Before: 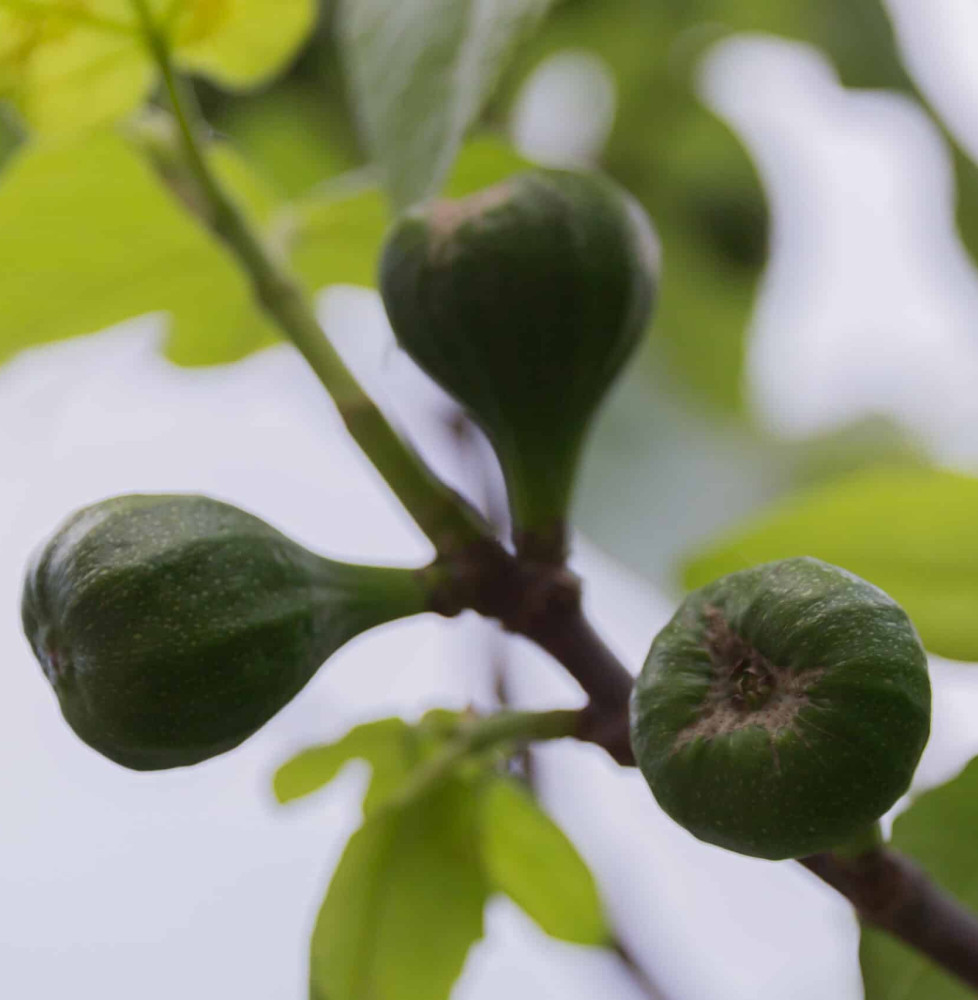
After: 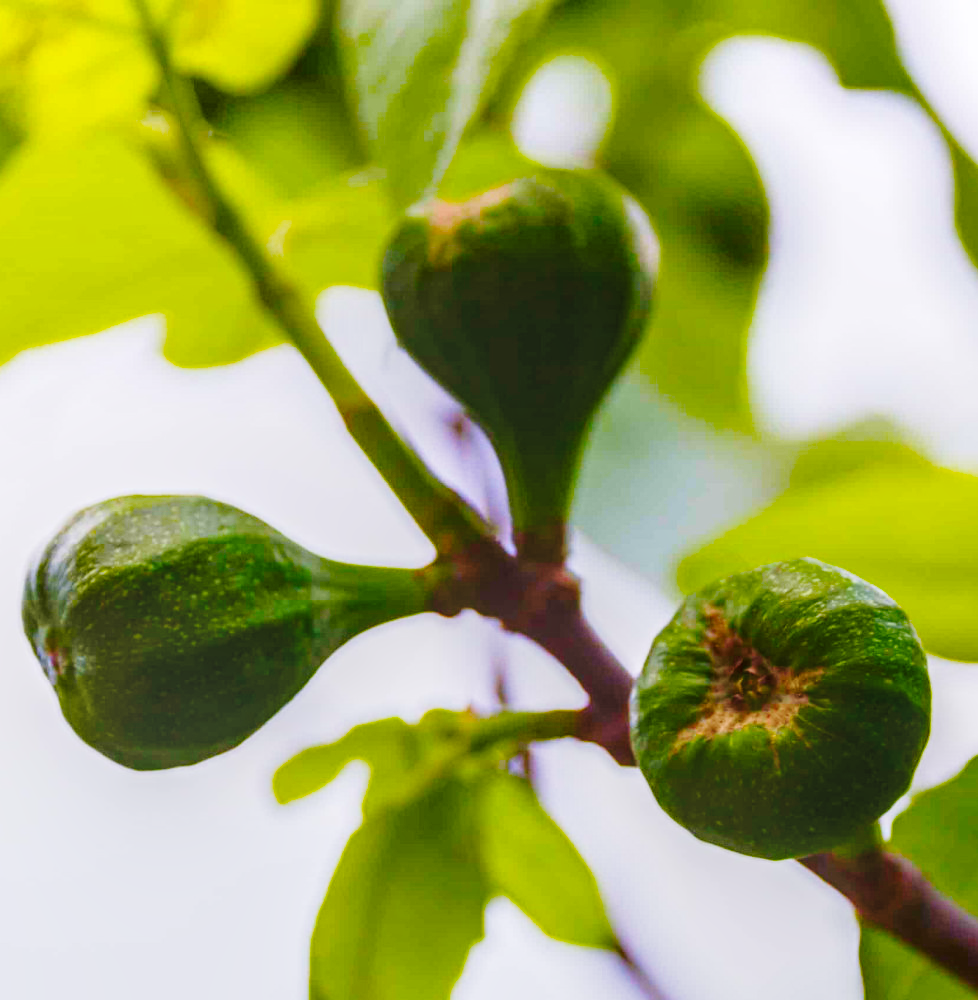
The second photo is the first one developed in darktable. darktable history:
local contrast: highlights 0%, shadows 1%, detail 133%
color balance rgb: perceptual saturation grading › global saturation 55.086%, perceptual saturation grading › highlights -50.2%, perceptual saturation grading › mid-tones 39.393%, perceptual saturation grading › shadows 30.432%, global vibrance 59.458%
base curve: curves: ch0 [(0, 0) (0.028, 0.03) (0.121, 0.232) (0.46, 0.748) (0.859, 0.968) (1, 1)], preserve colors none
